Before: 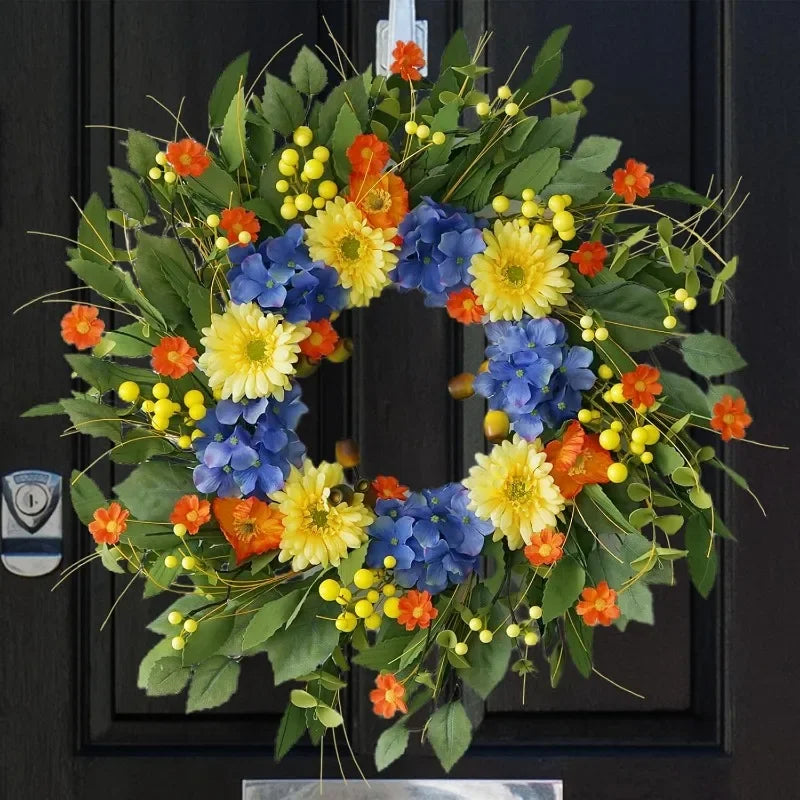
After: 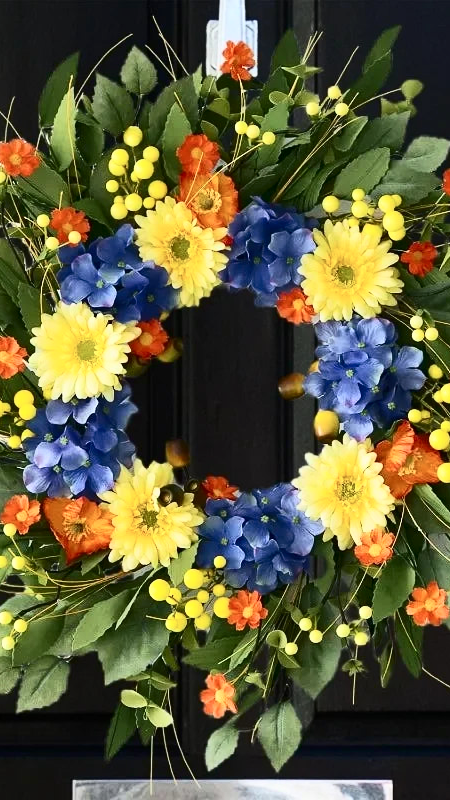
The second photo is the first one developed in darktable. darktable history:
contrast brightness saturation: contrast 0.382, brightness 0.109
crop: left 21.287%, right 22.389%
